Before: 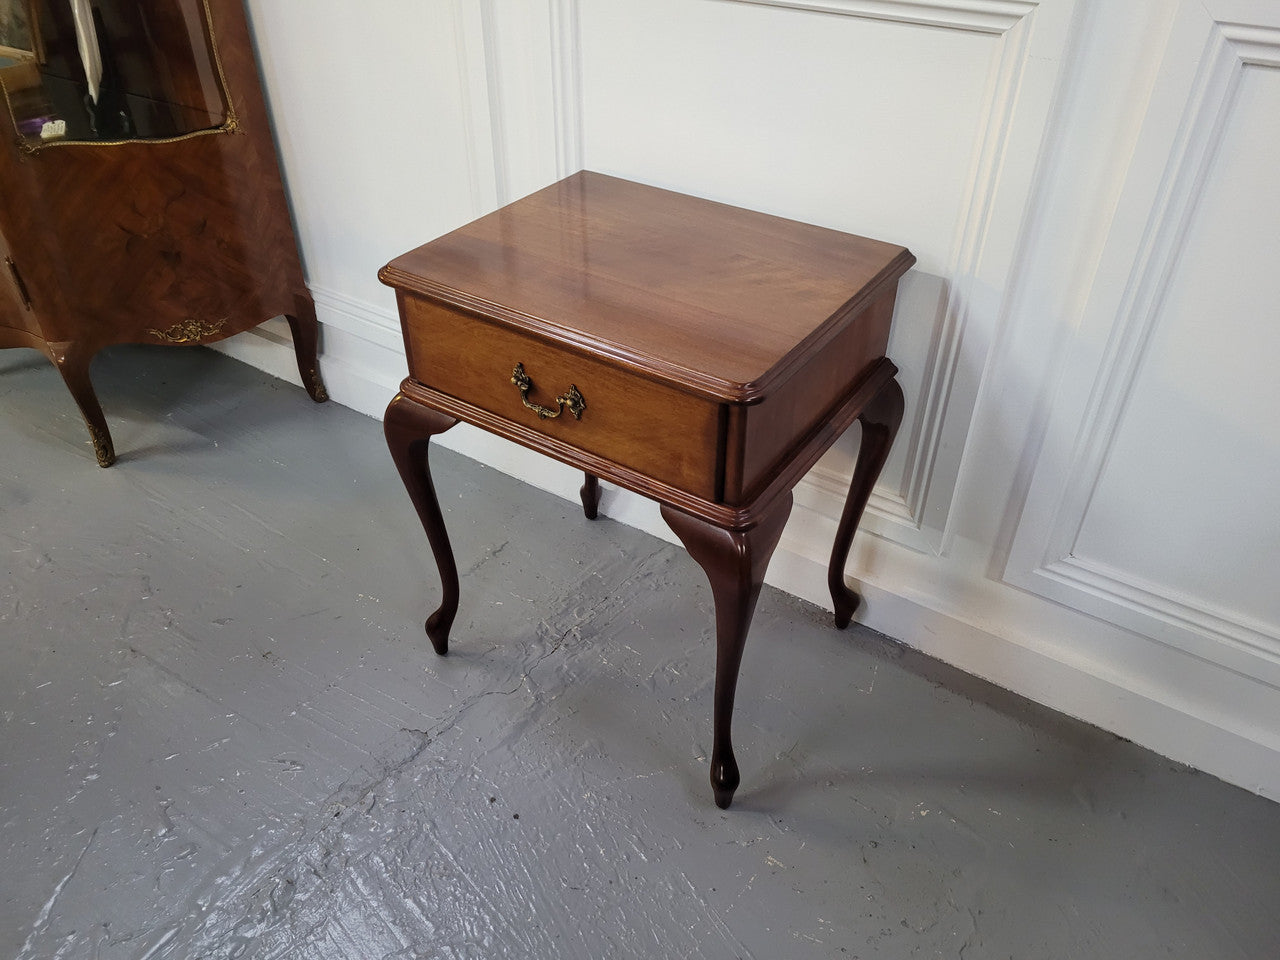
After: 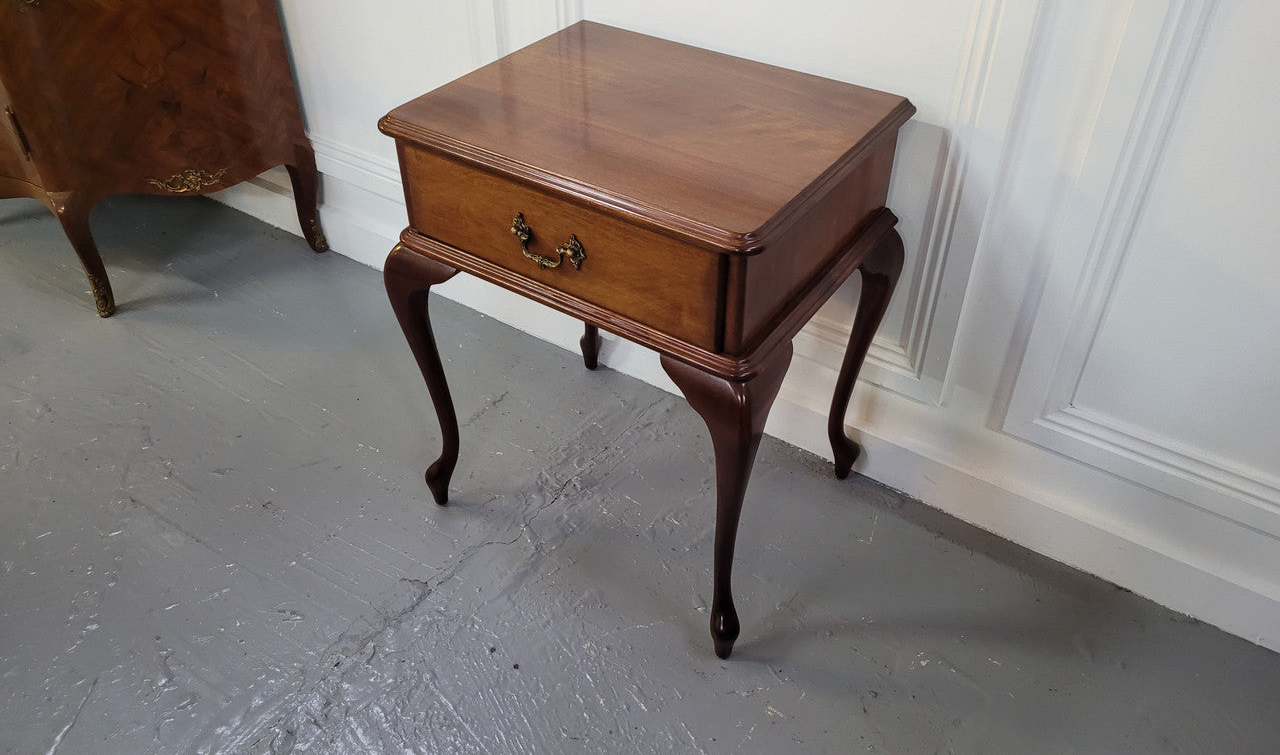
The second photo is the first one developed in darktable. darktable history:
crop and rotate: top 15.696%, bottom 5.555%
